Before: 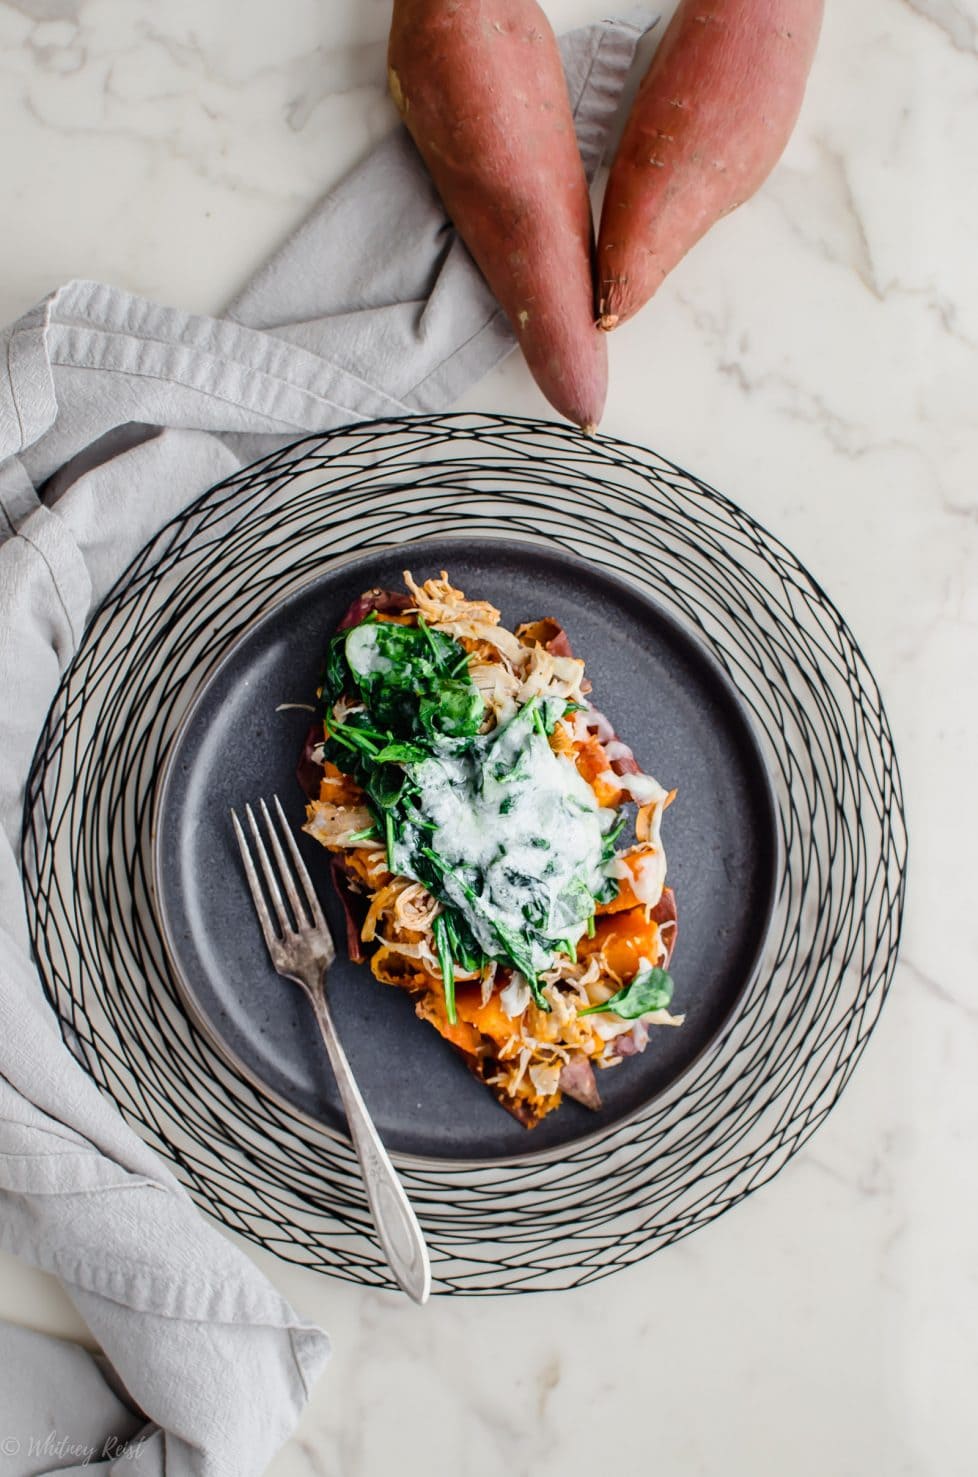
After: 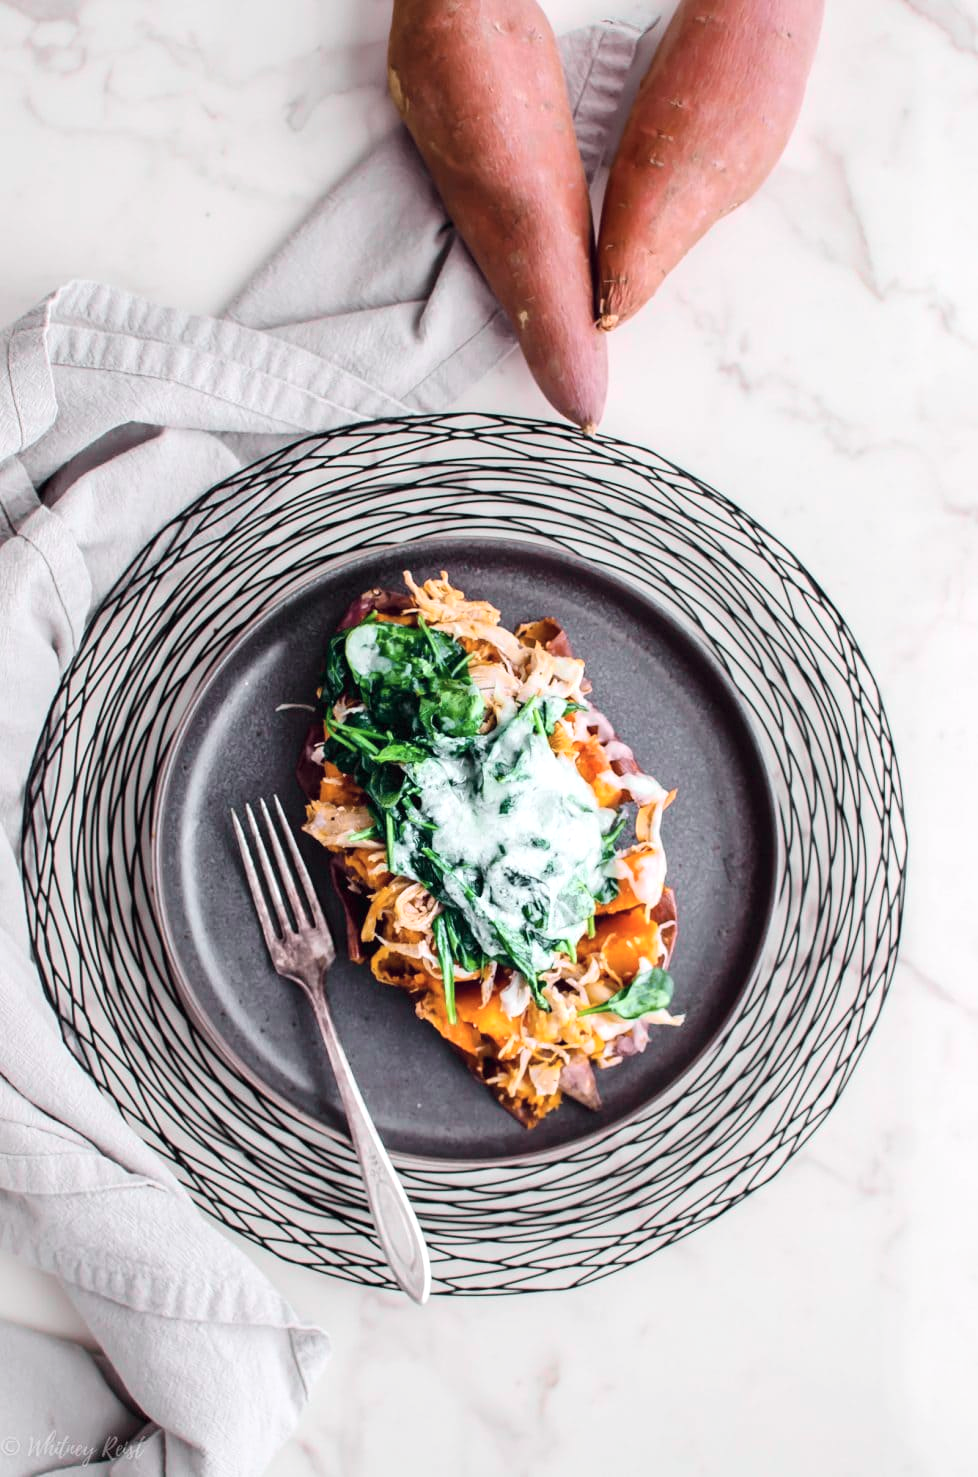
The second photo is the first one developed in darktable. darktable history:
tone curve: curves: ch0 [(0, 0) (0.822, 0.825) (0.994, 0.955)]; ch1 [(0, 0) (0.226, 0.261) (0.383, 0.397) (0.46, 0.46) (0.498, 0.501) (0.524, 0.543) (0.578, 0.575) (1, 1)]; ch2 [(0, 0) (0.438, 0.456) (0.5, 0.495) (0.547, 0.515) (0.597, 0.58) (0.629, 0.603) (1, 1)], color space Lab, independent channels, preserve colors none
exposure: black level correction 0, exposure 0.5 EV, compensate exposure bias true, compensate highlight preservation false
